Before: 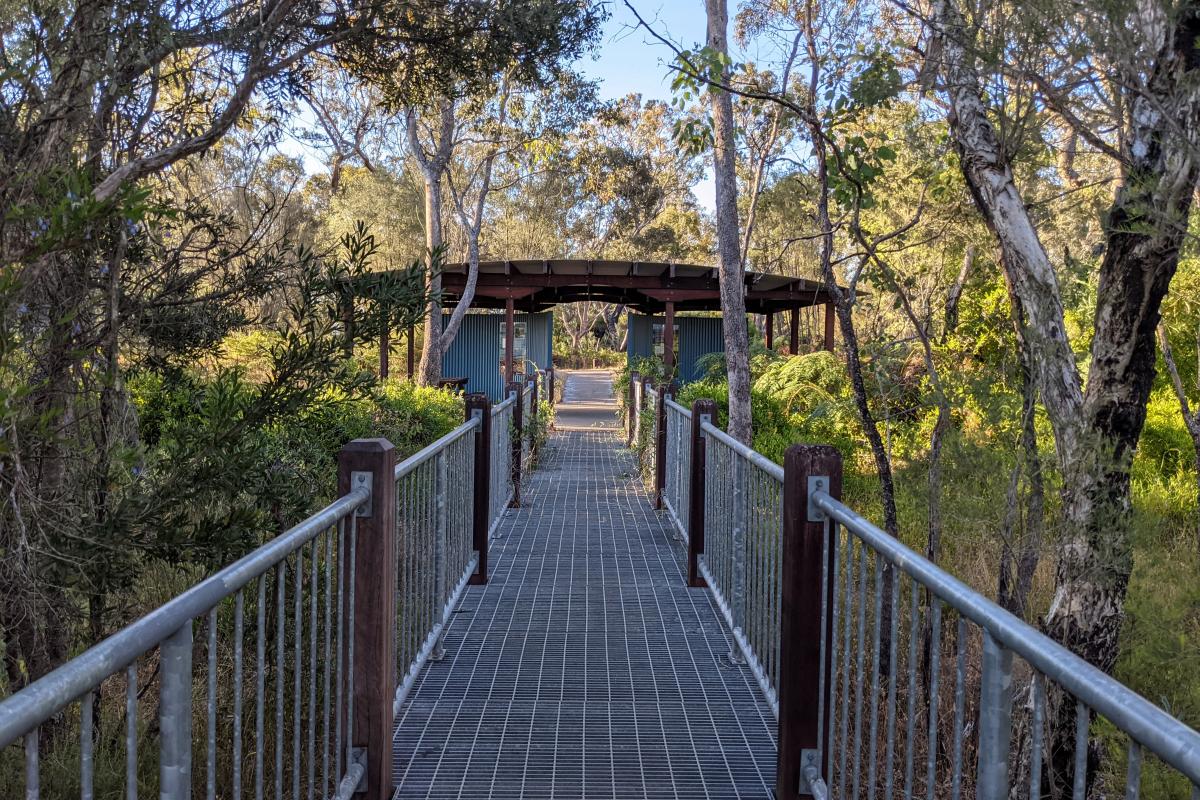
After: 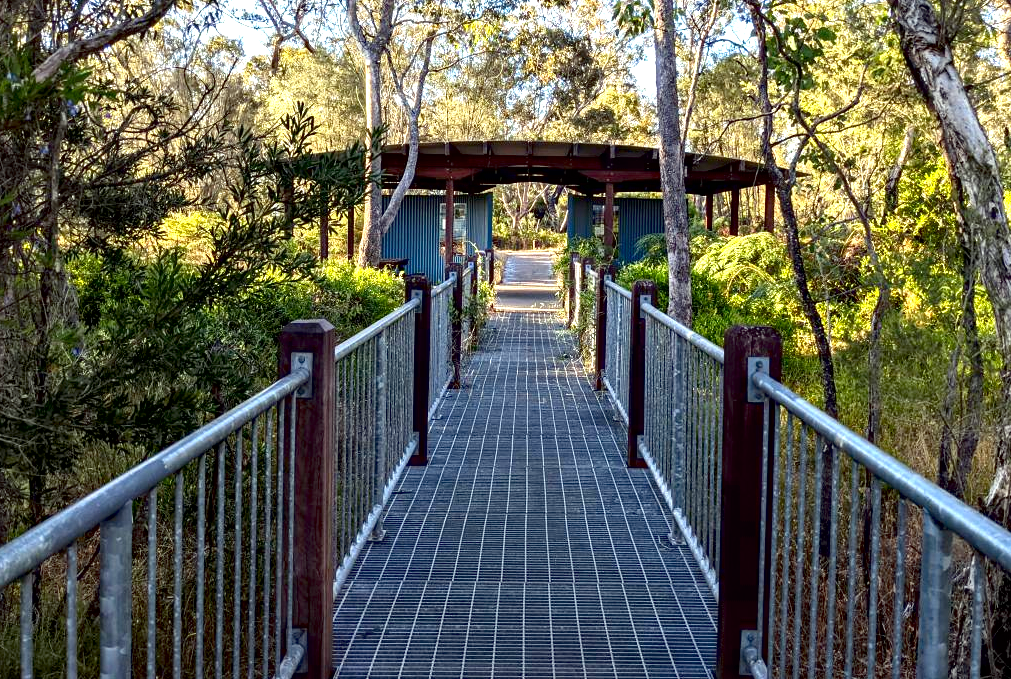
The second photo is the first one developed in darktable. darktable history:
exposure: black level correction 0.008, exposure 0.968 EV, compensate exposure bias true, compensate highlight preservation false
crop and rotate: left 5.017%, top 15.051%, right 10.674%
haze removal: compatibility mode true, adaptive false
contrast brightness saturation: contrast 0.065, brightness -0.127, saturation 0.065
color correction: highlights a* -4.73, highlights b* 5.04, saturation 0.97
